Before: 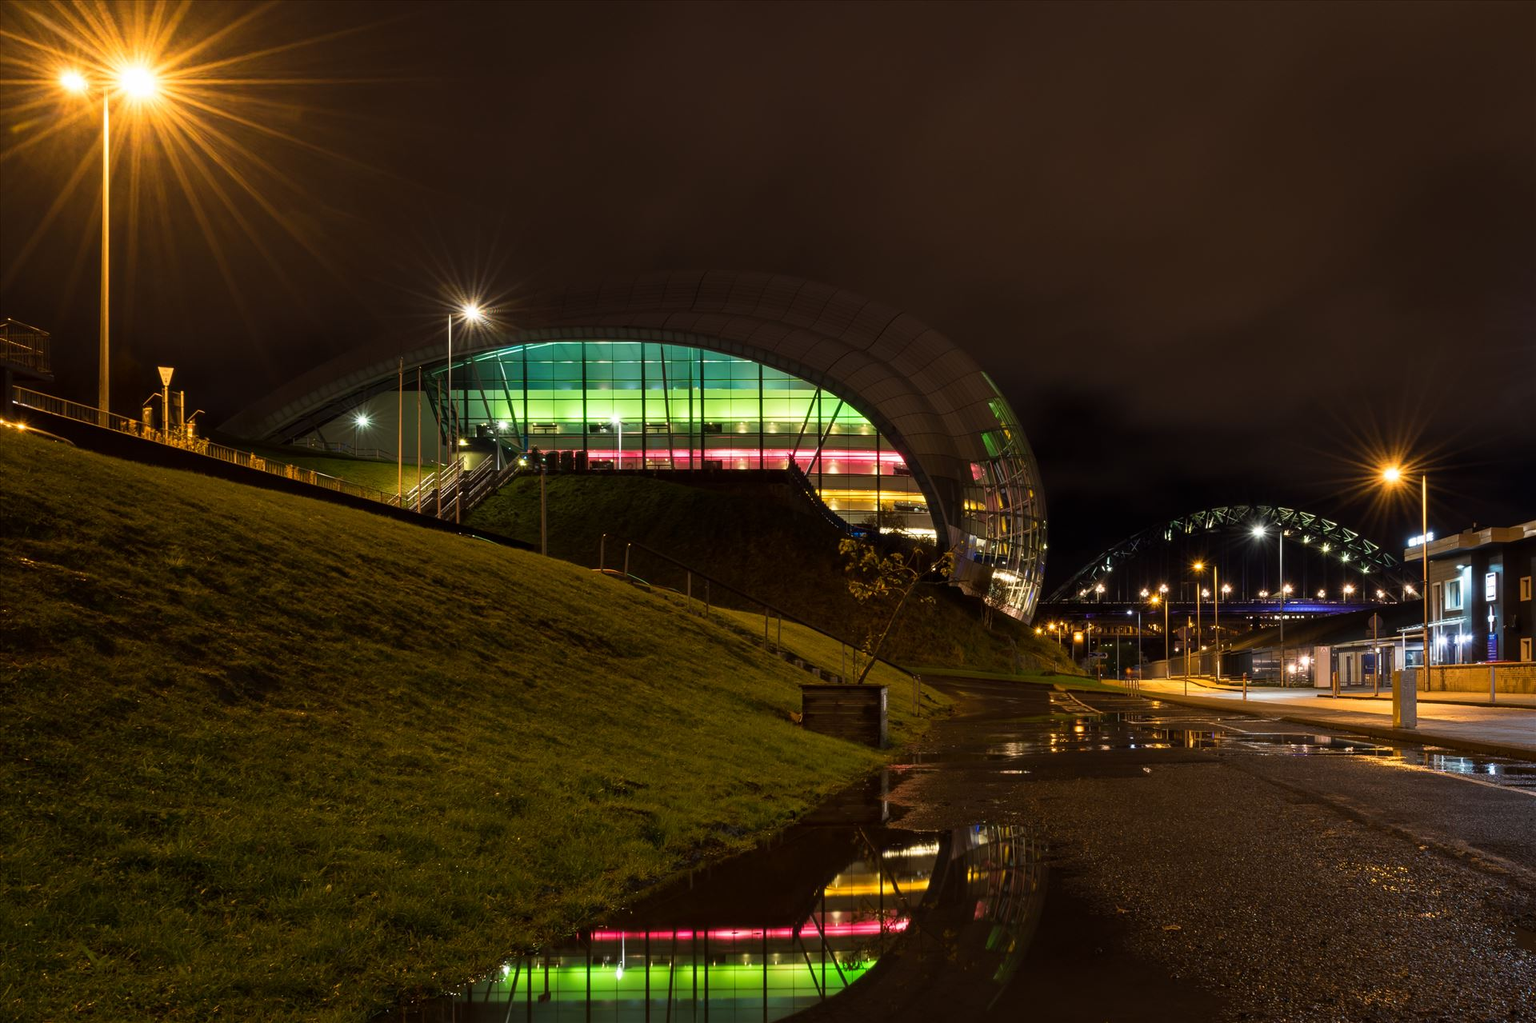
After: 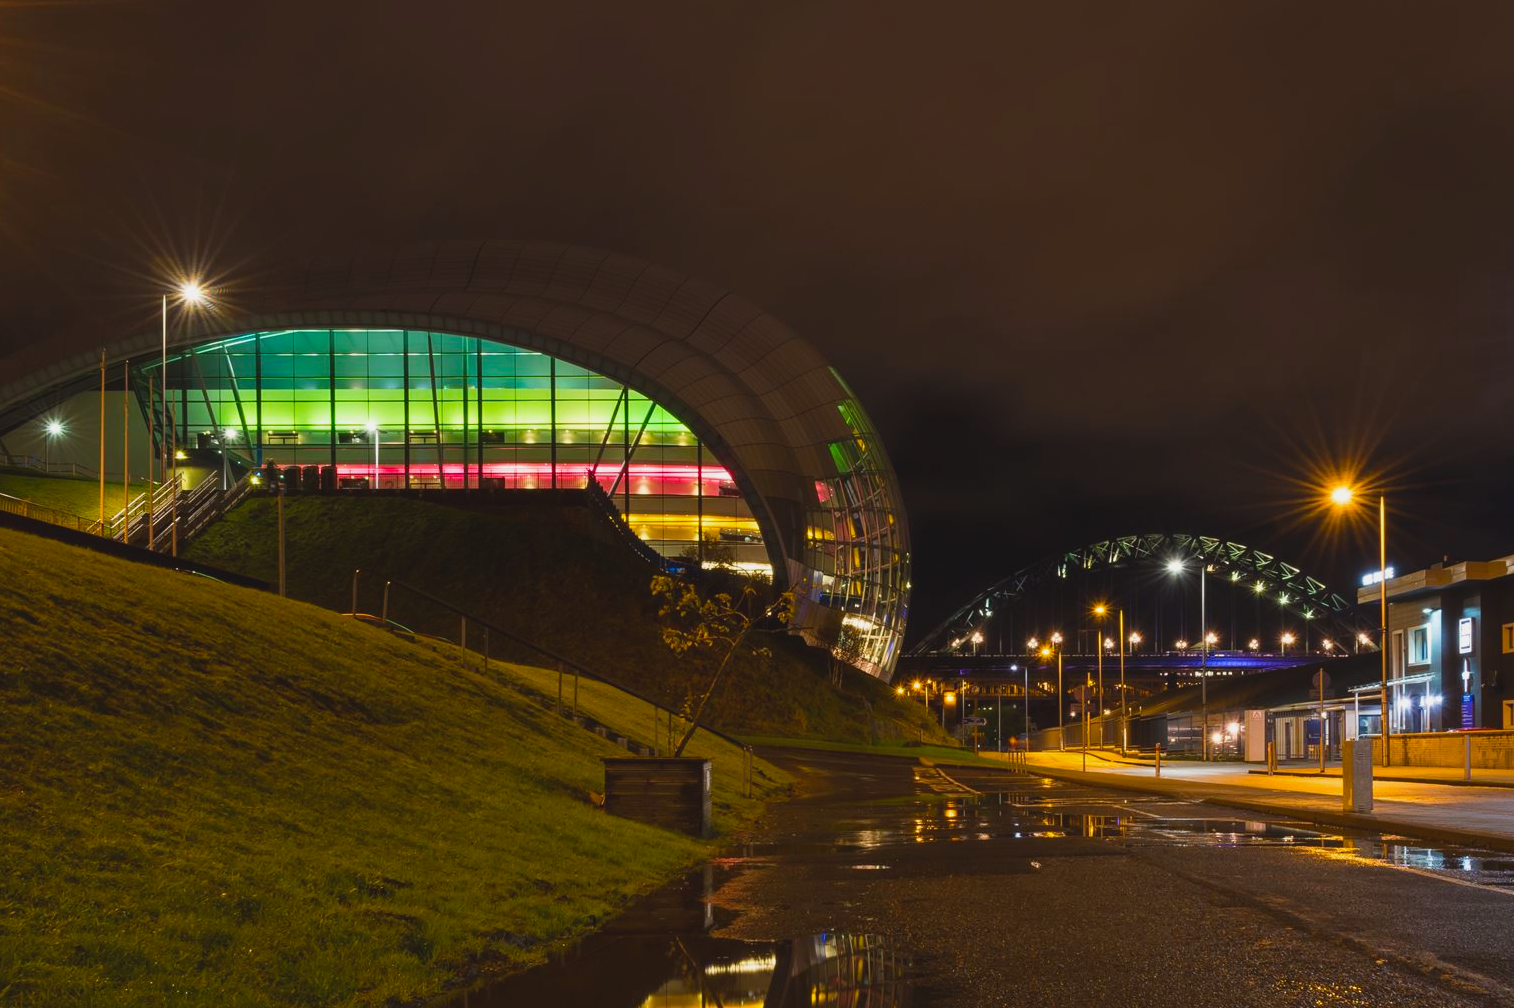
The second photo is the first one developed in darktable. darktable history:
exposure: black level correction -0.005, exposure 0.051 EV, compensate highlight preservation false
color balance rgb: perceptual saturation grading › global saturation 25.288%, contrast -9.795%
crop and rotate: left 20.762%, top 7.724%, right 0.345%, bottom 13.411%
